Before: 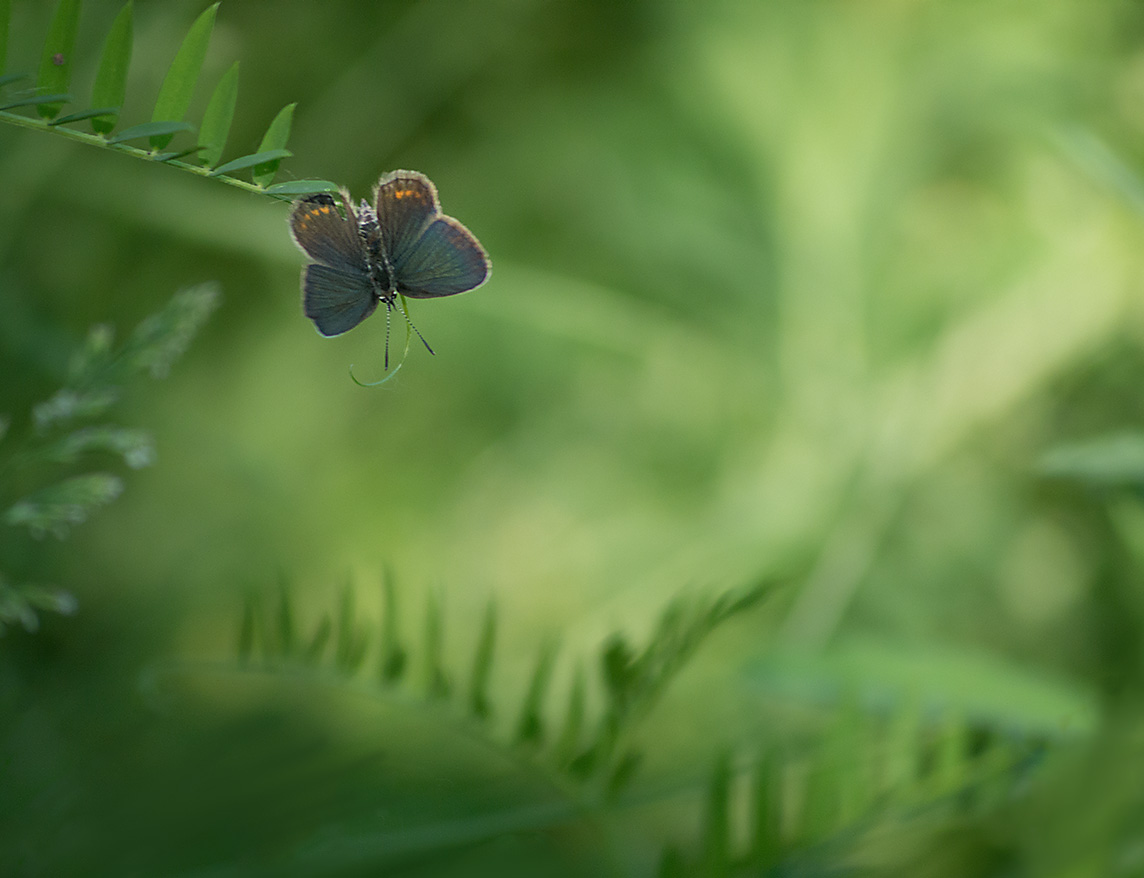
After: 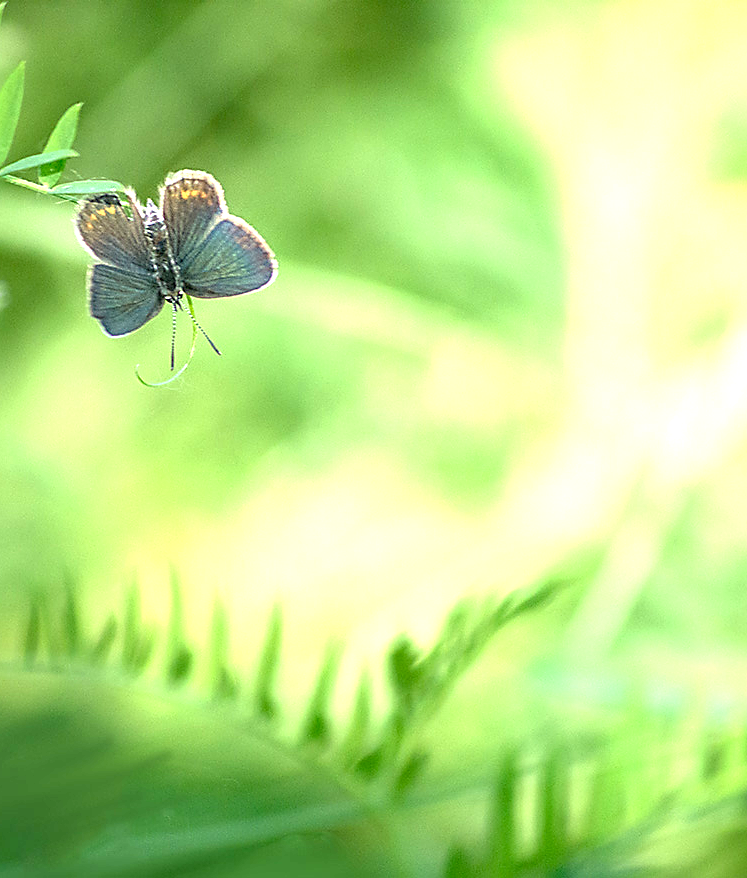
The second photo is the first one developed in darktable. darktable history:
local contrast: detail 130%
exposure: black level correction 0.002, exposure 2.001 EV, compensate highlight preservation false
crop and rotate: left 18.709%, right 15.966%
sharpen: on, module defaults
